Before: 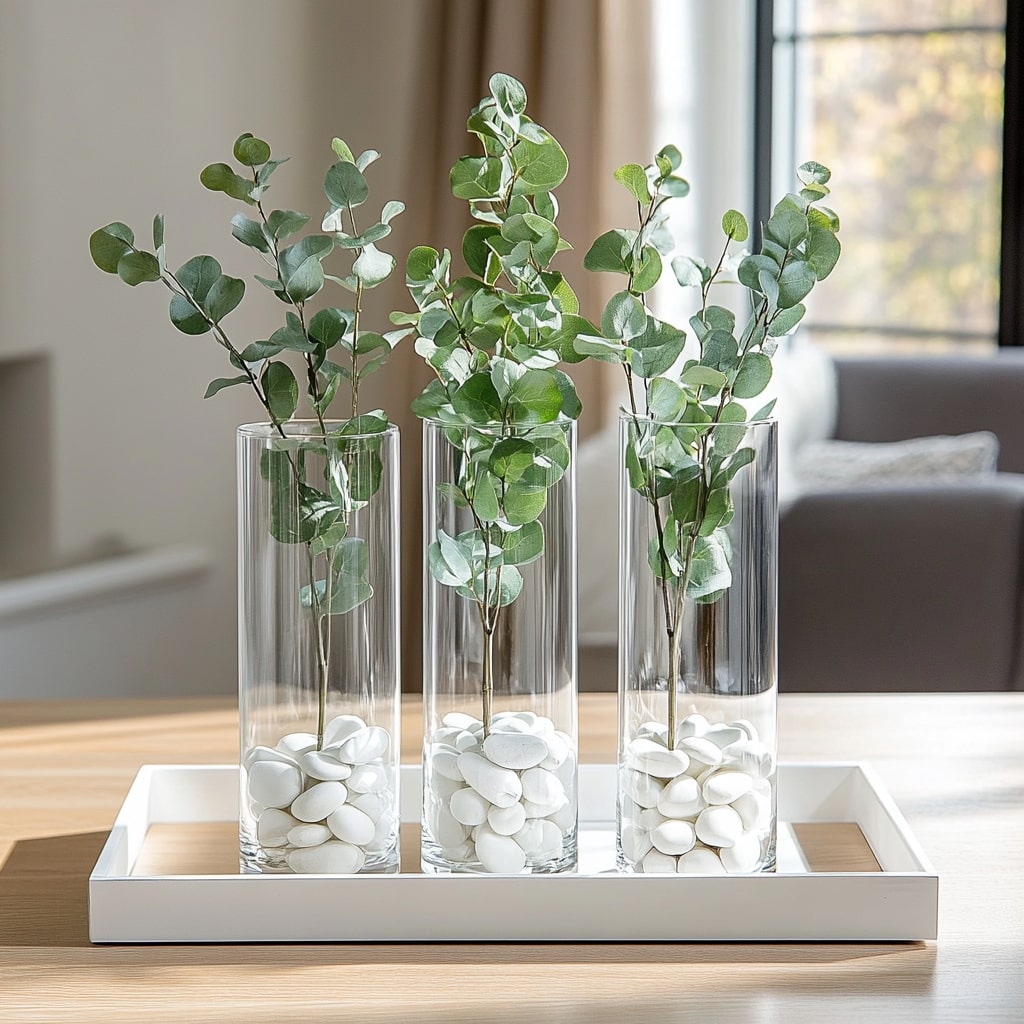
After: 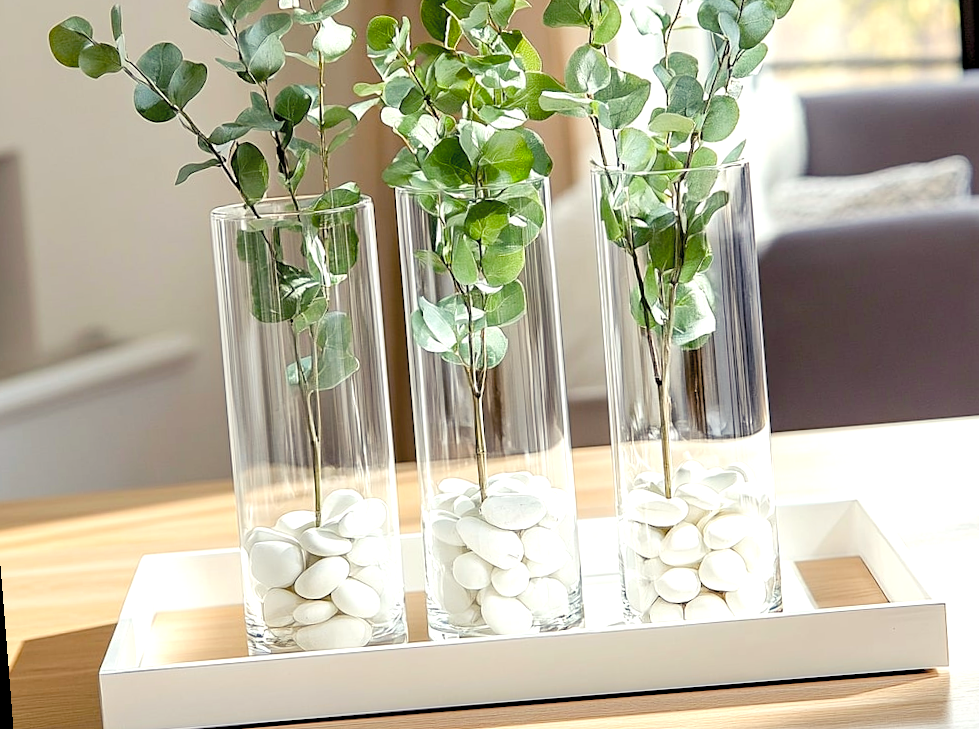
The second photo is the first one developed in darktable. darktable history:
rotate and perspective: rotation -4.57°, crop left 0.054, crop right 0.944, crop top 0.087, crop bottom 0.914
crop and rotate: top 19.998%
color balance rgb: shadows lift › luminance -21.66%, shadows lift › chroma 6.57%, shadows lift › hue 270°, power › chroma 0.68%, power › hue 60°, highlights gain › luminance 6.08%, highlights gain › chroma 1.33%, highlights gain › hue 90°, global offset › luminance -0.87%, perceptual saturation grading › global saturation 26.86%, perceptual saturation grading › highlights -28.39%, perceptual saturation grading › mid-tones 15.22%, perceptual saturation grading › shadows 33.98%, perceptual brilliance grading › highlights 10%, perceptual brilliance grading › mid-tones 5%
contrast brightness saturation: brightness 0.13
